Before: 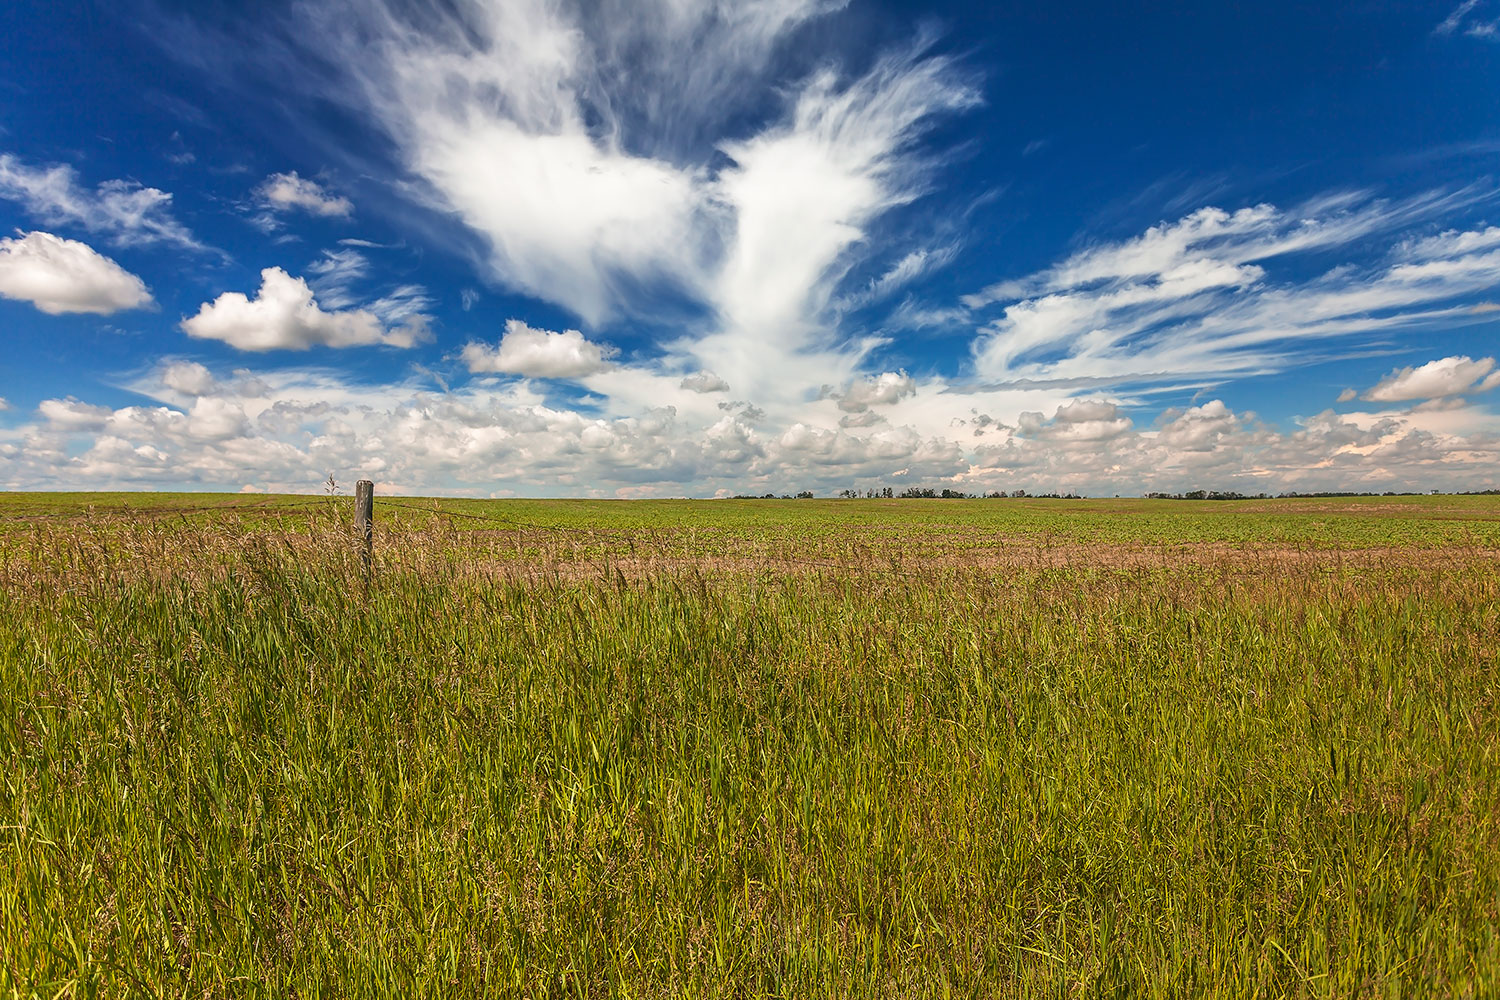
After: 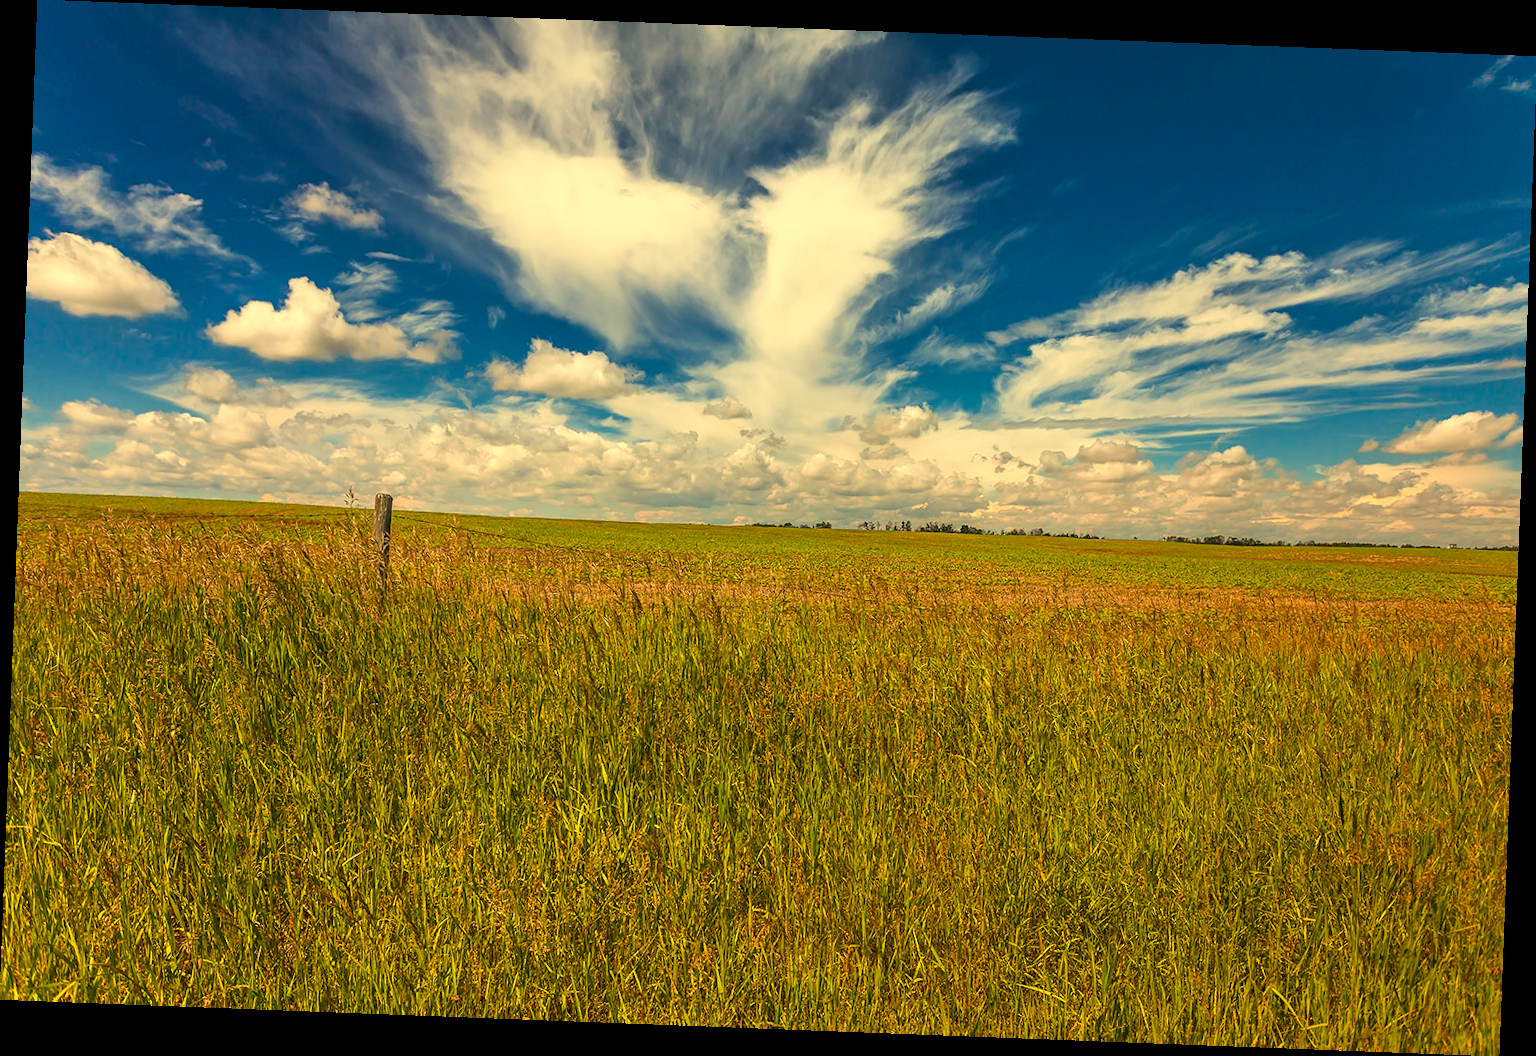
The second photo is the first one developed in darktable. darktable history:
rotate and perspective: rotation 2.17°, automatic cropping off
color balance: output saturation 120%
white balance: red 1.08, blue 0.791
